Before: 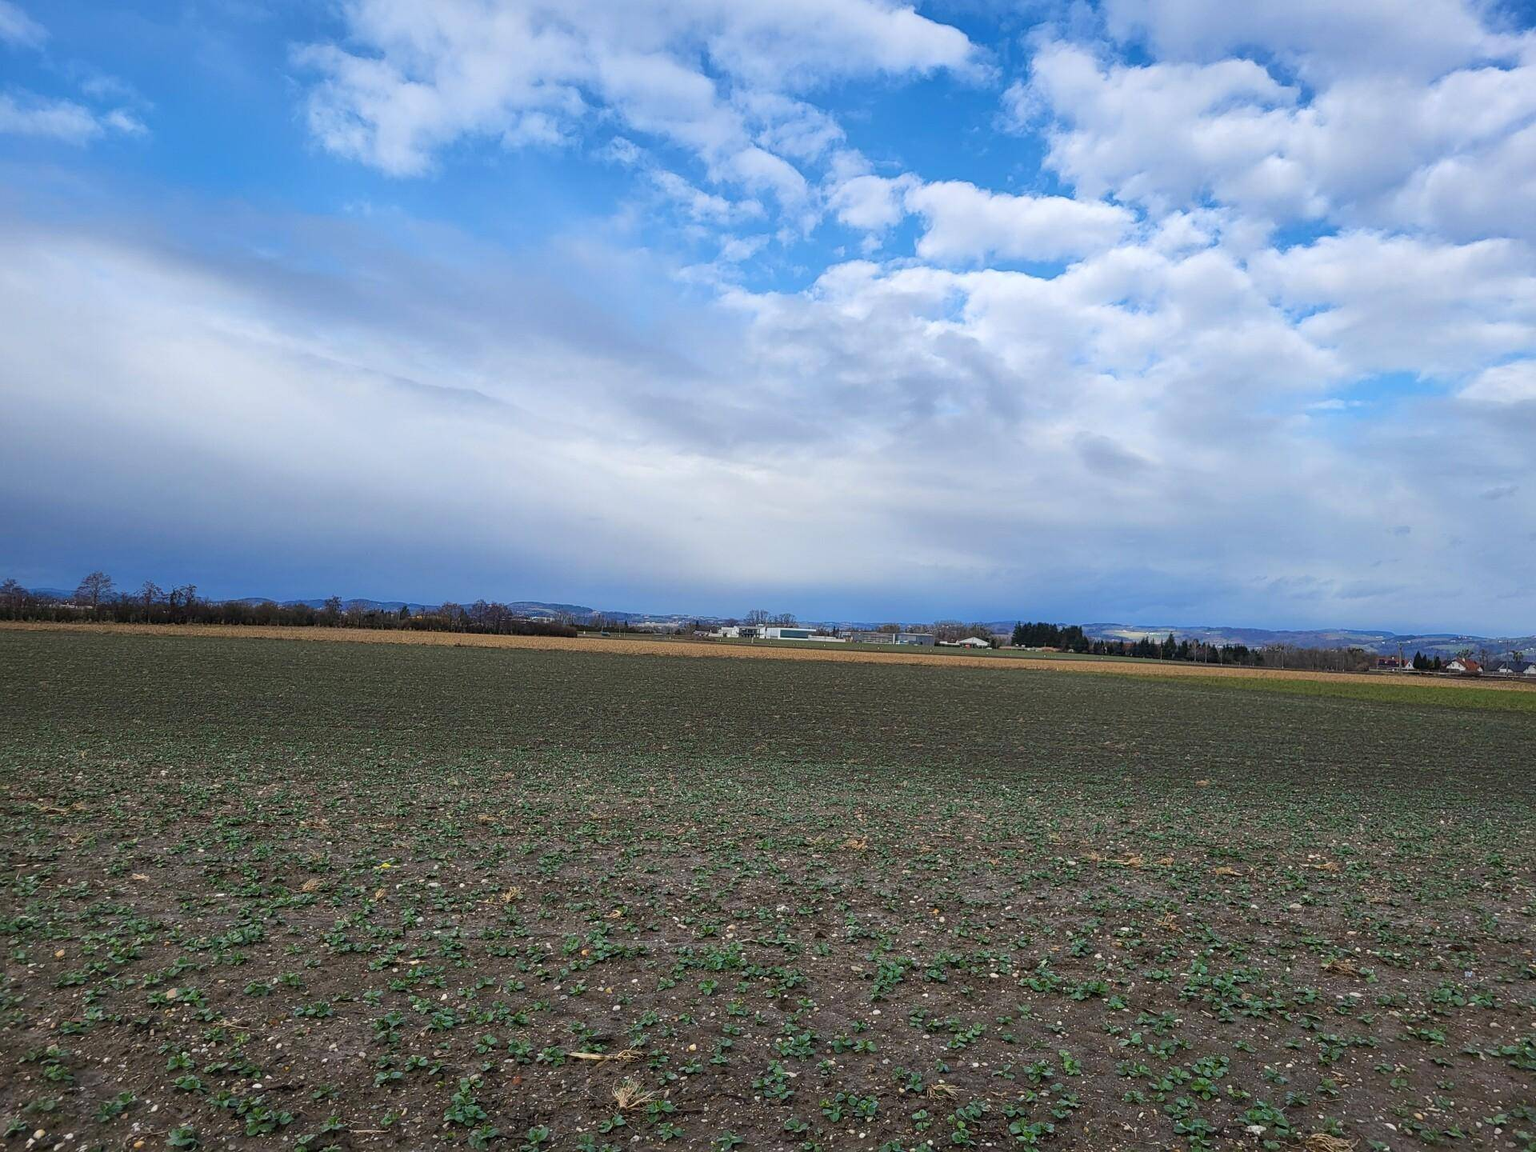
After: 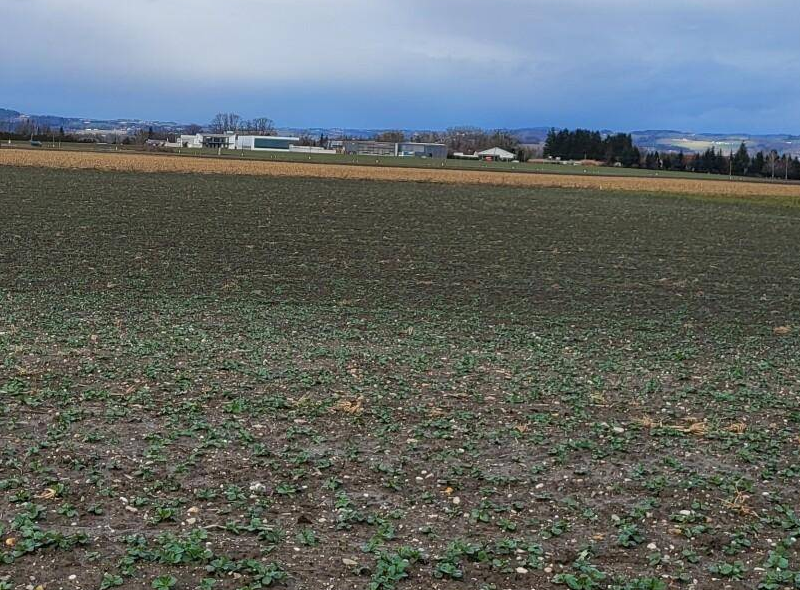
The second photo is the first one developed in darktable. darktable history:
crop: left 37.586%, top 45.128%, right 20.717%, bottom 13.867%
